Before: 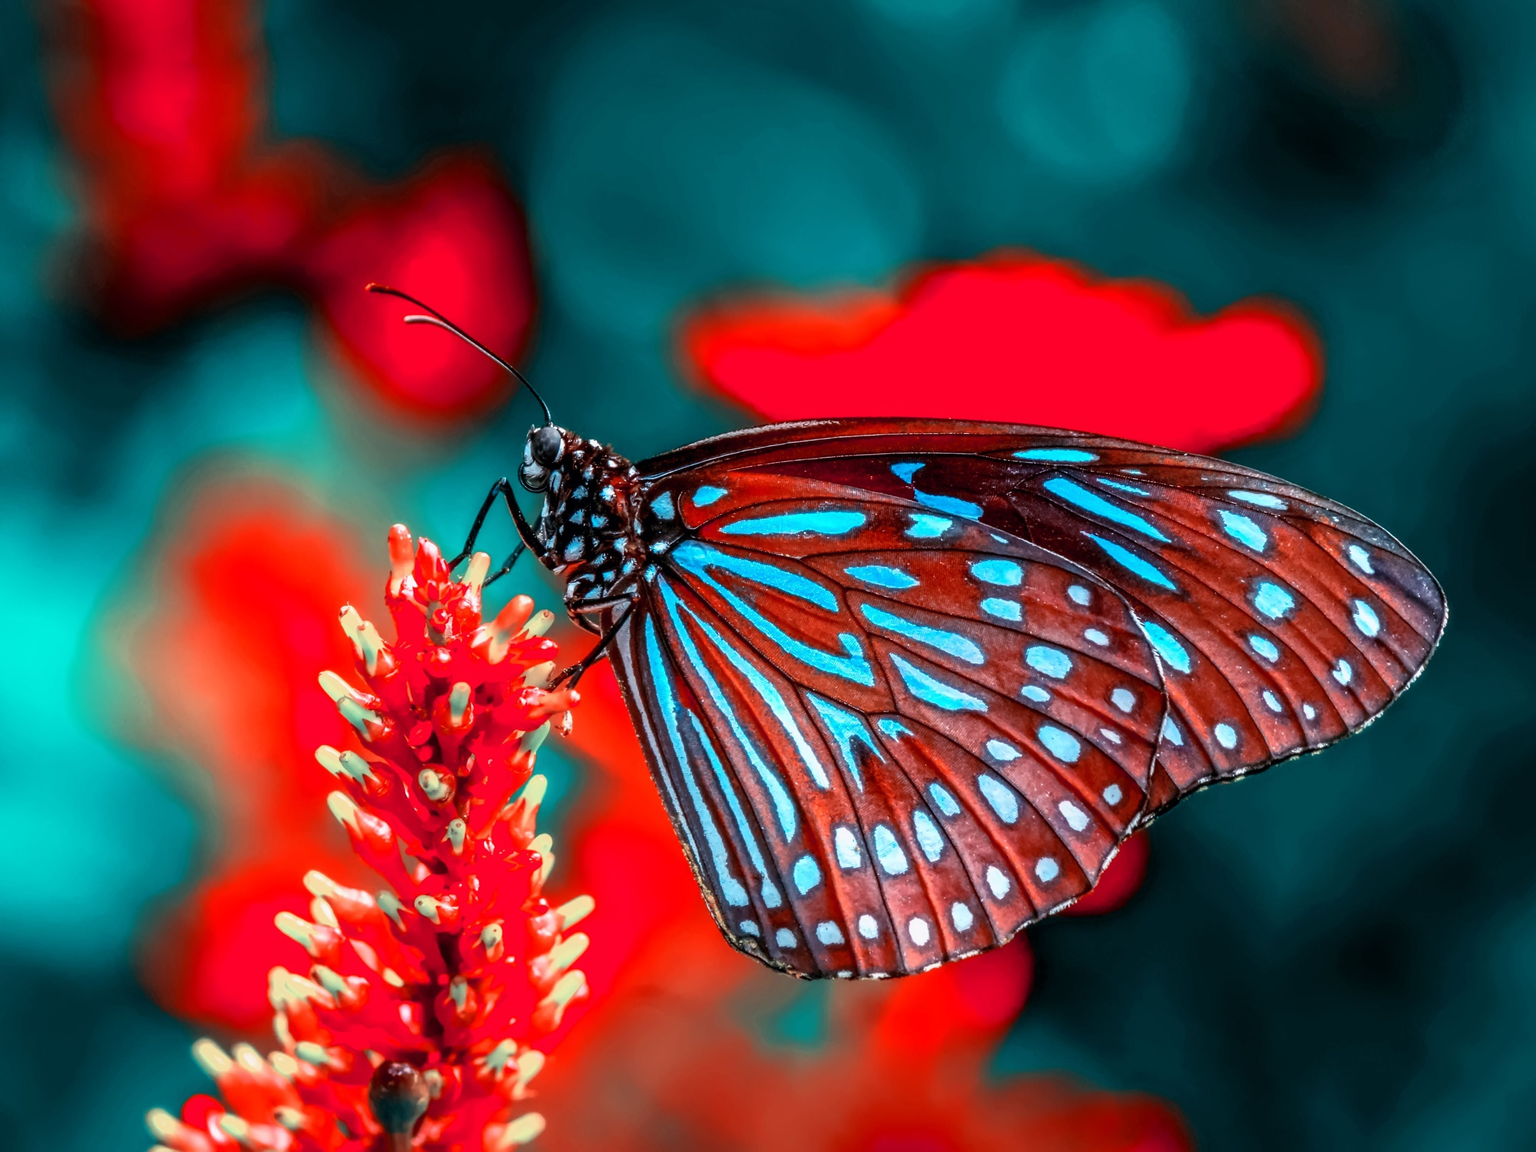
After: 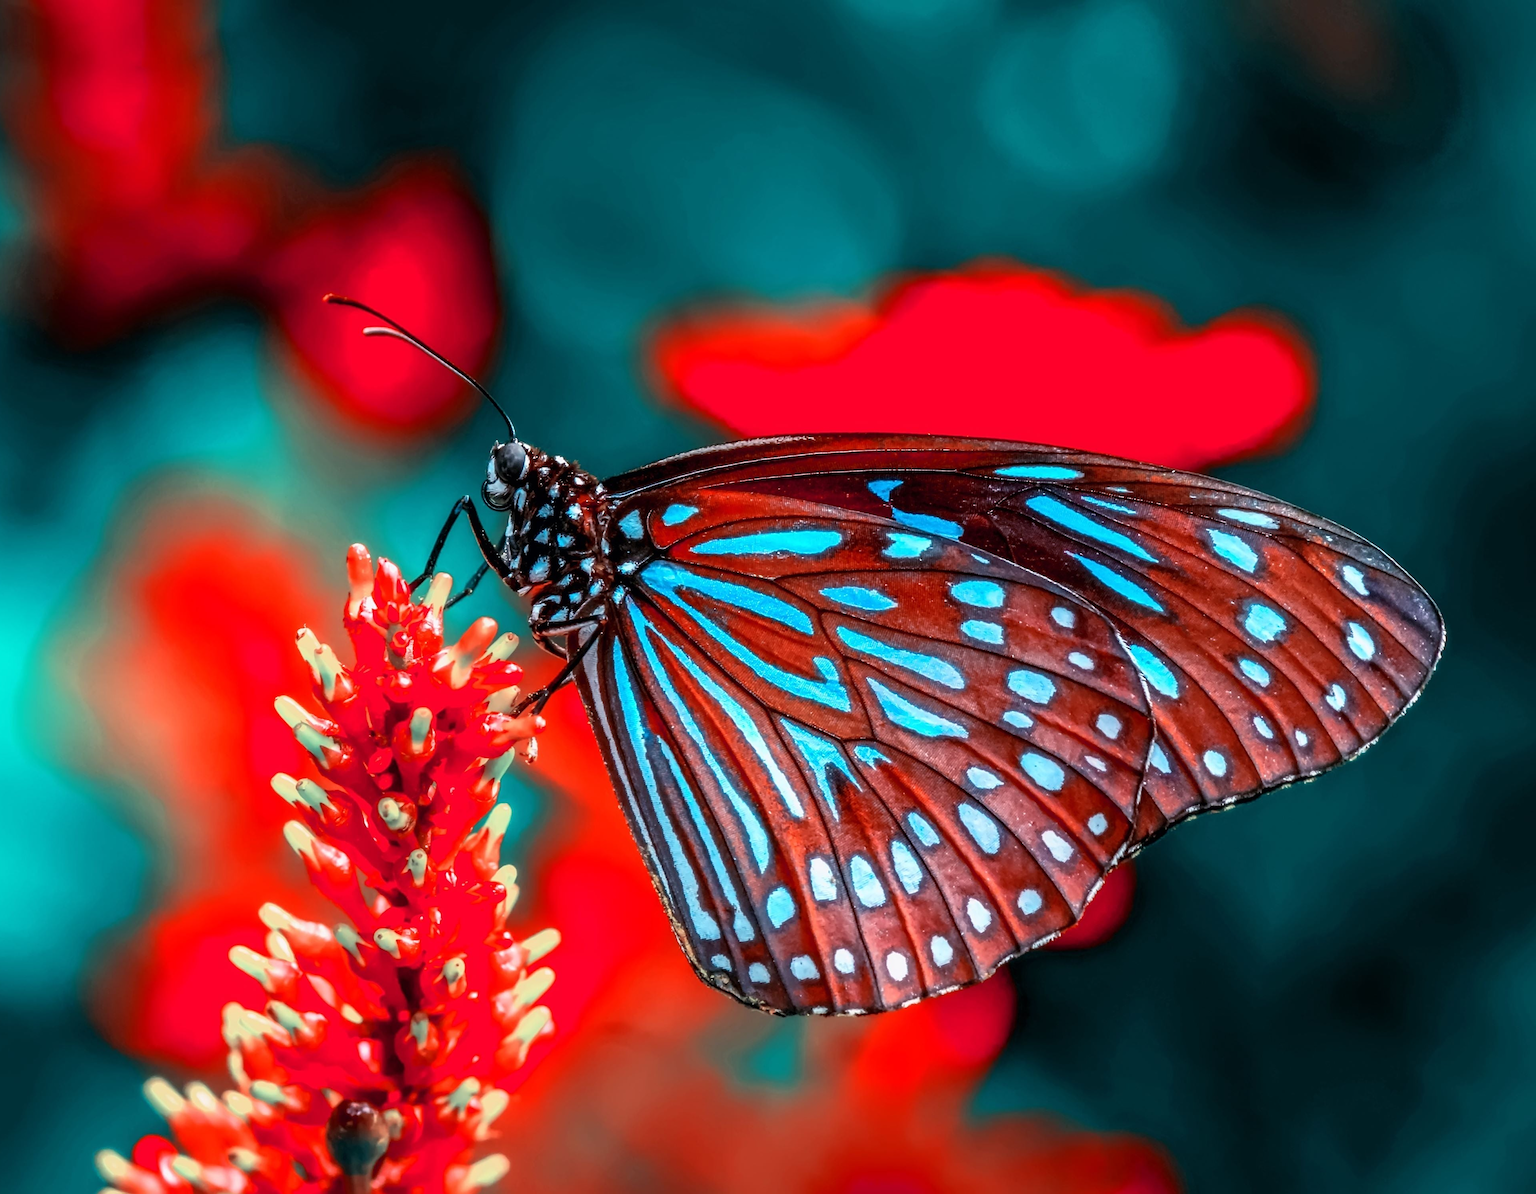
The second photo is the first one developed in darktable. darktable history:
sharpen: amount 0.203
crop and rotate: left 3.539%
